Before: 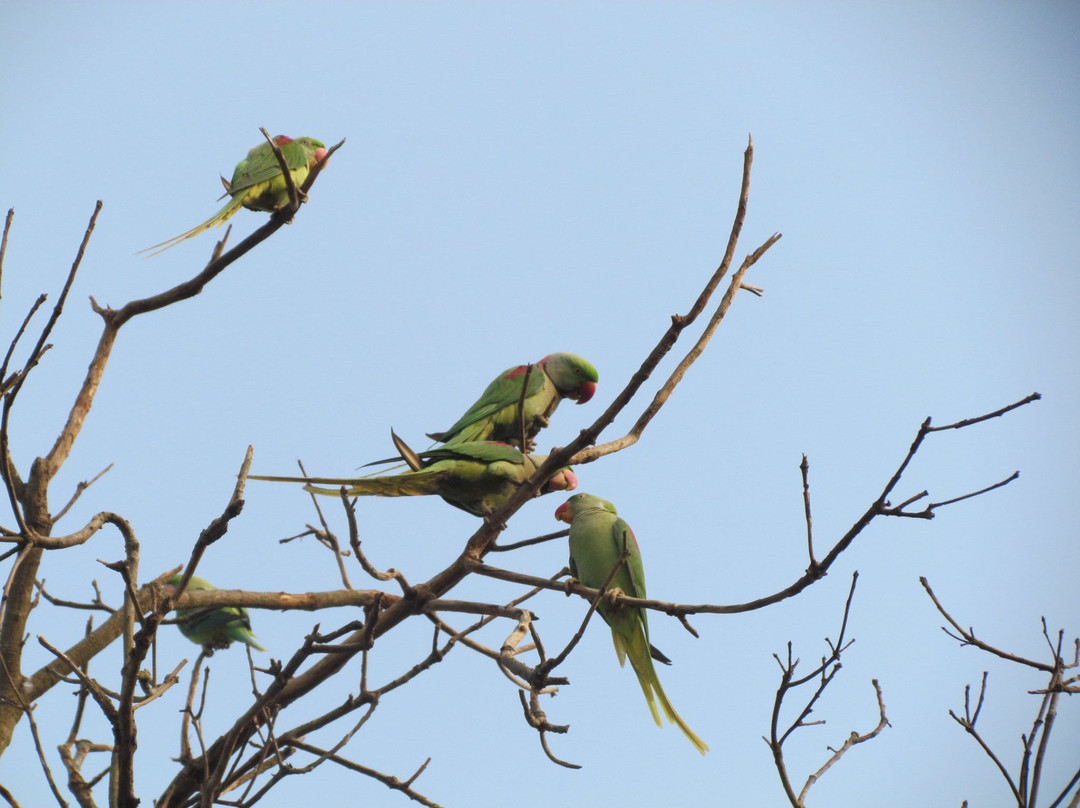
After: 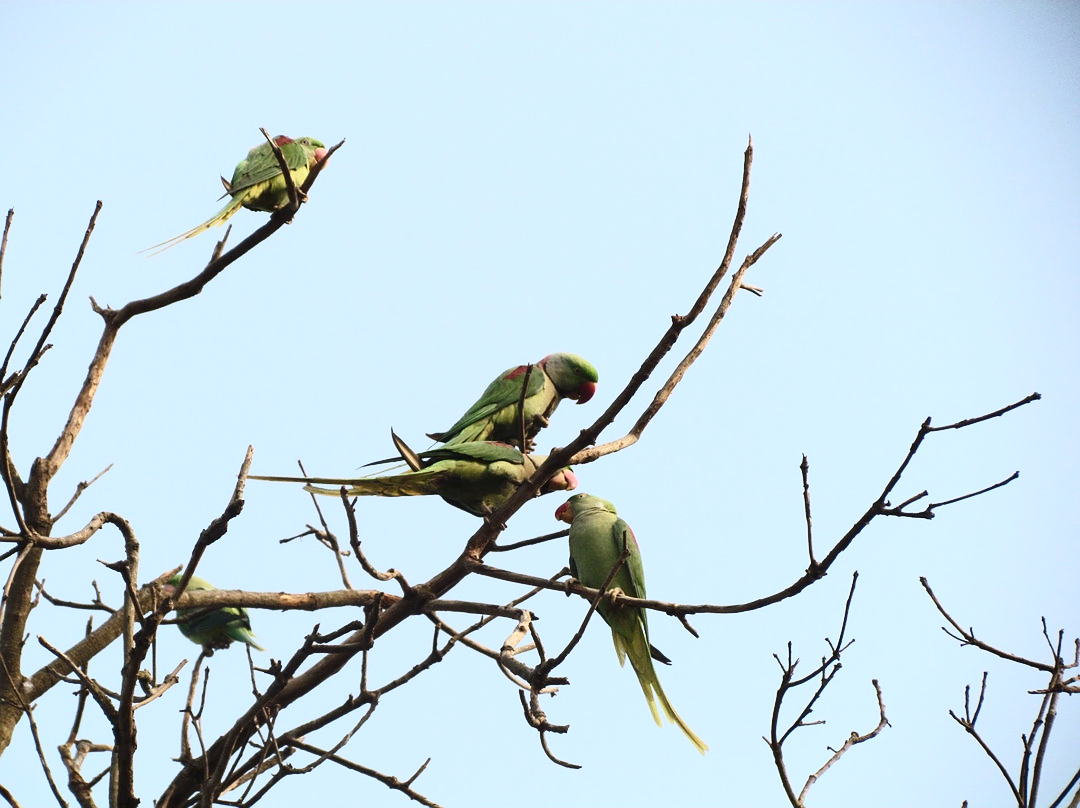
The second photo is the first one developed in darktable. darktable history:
contrast brightness saturation: contrast 0.373, brightness 0.103
sharpen: radius 0.977, amount 0.613
